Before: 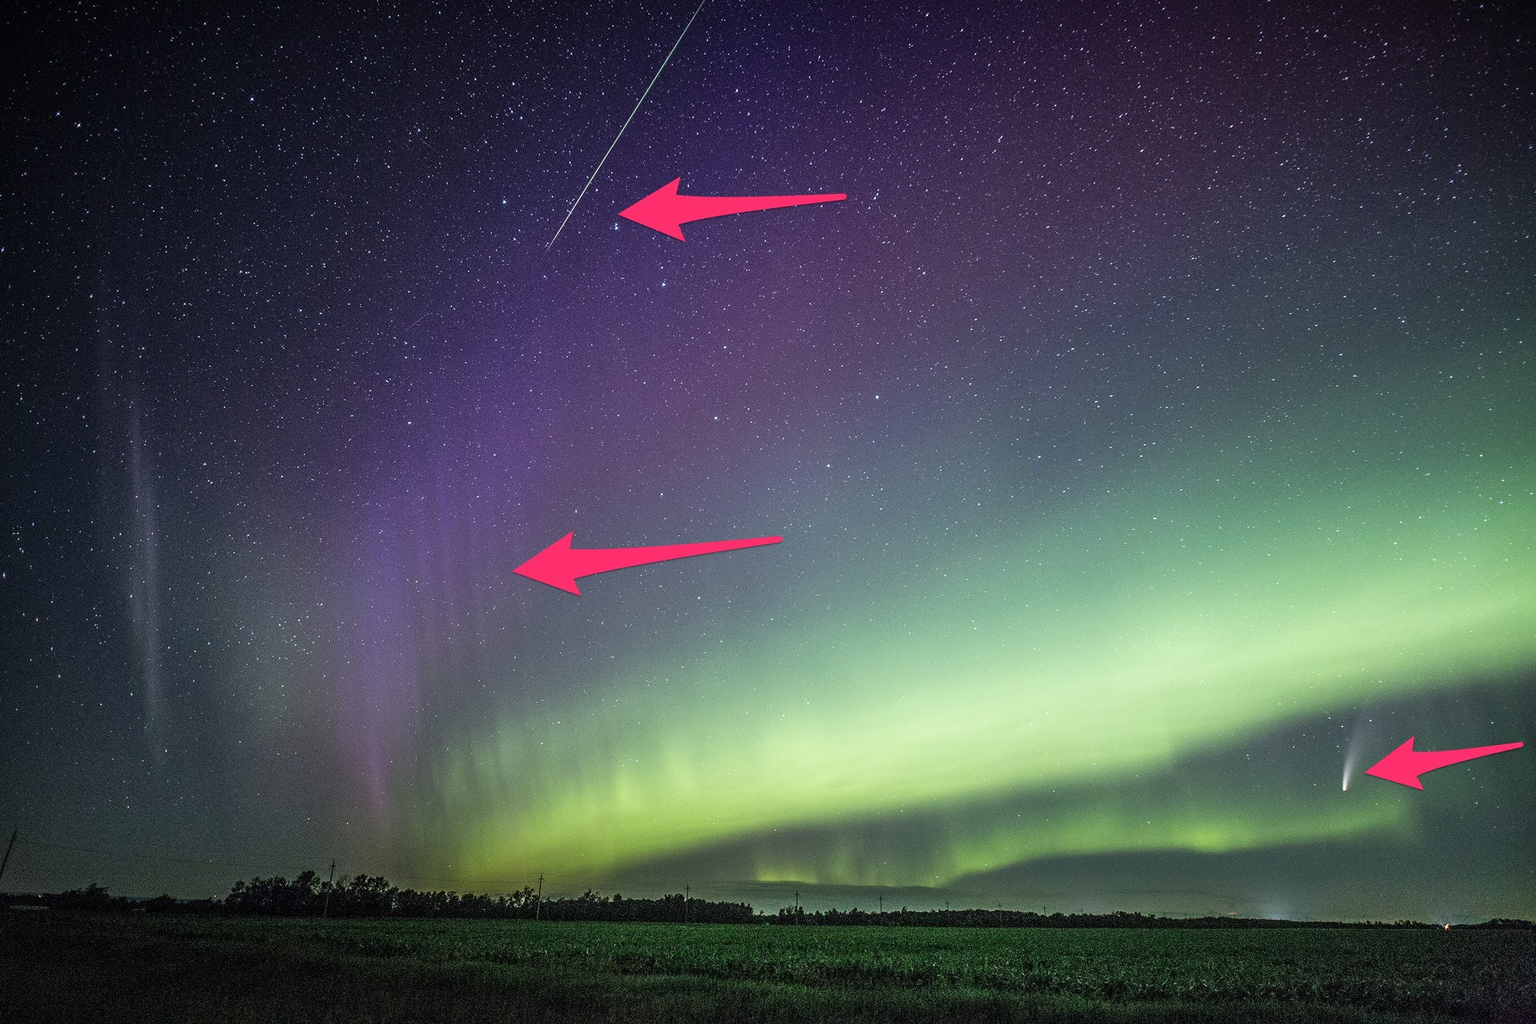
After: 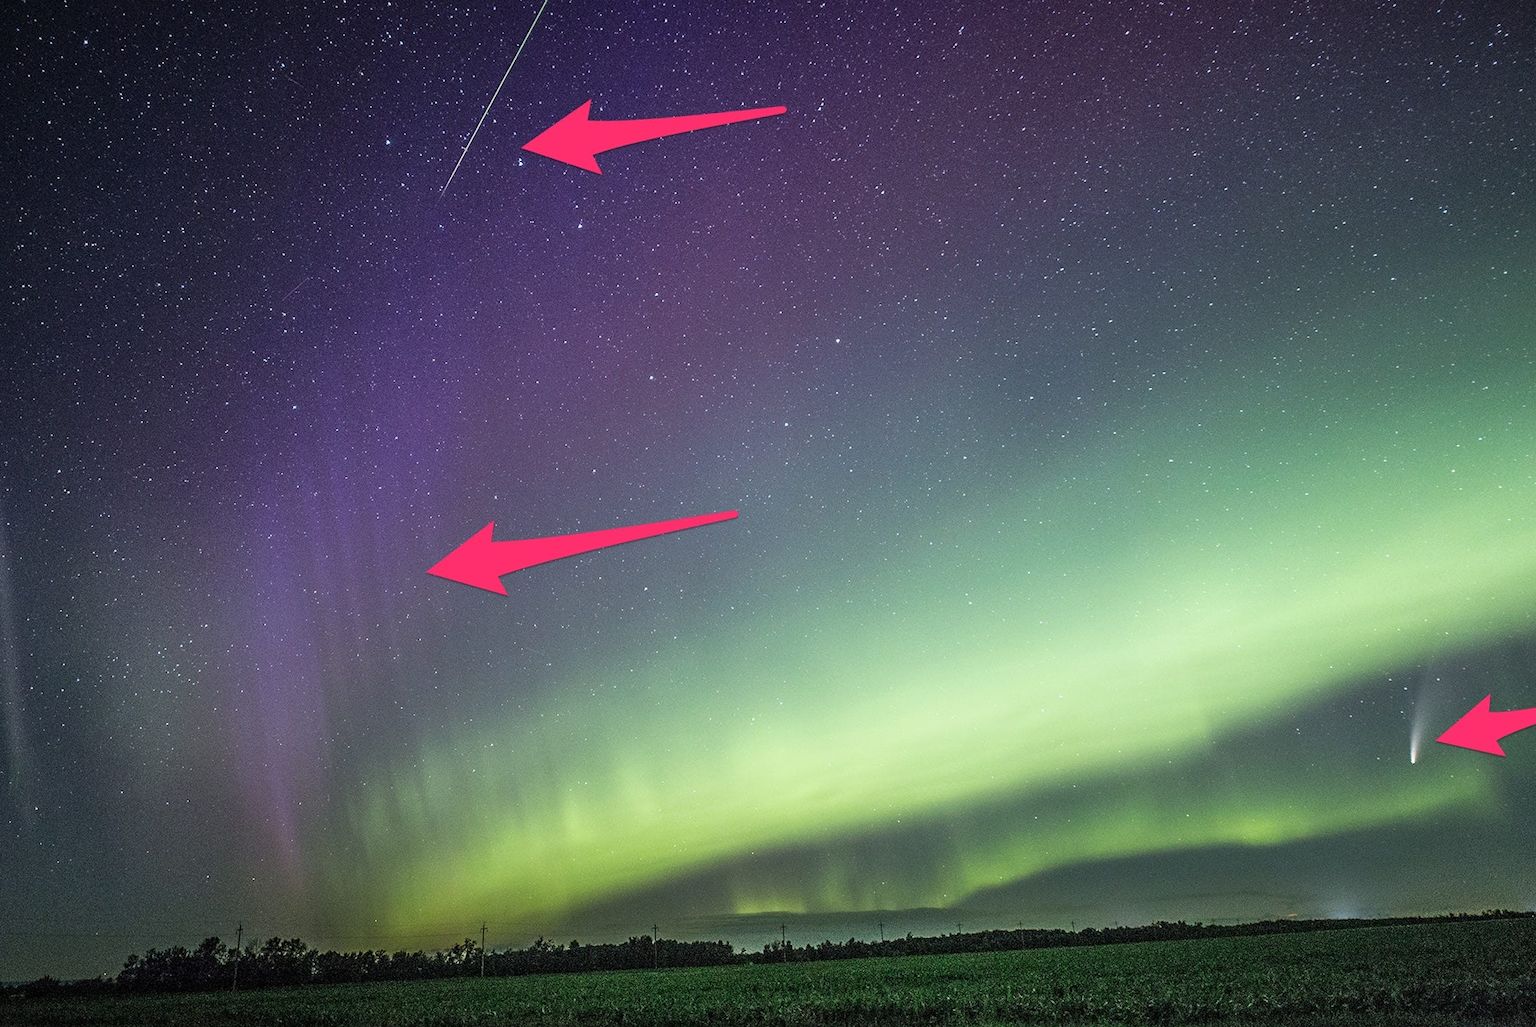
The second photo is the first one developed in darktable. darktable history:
crop and rotate: angle 3.82°, left 6.027%, top 5.679%
